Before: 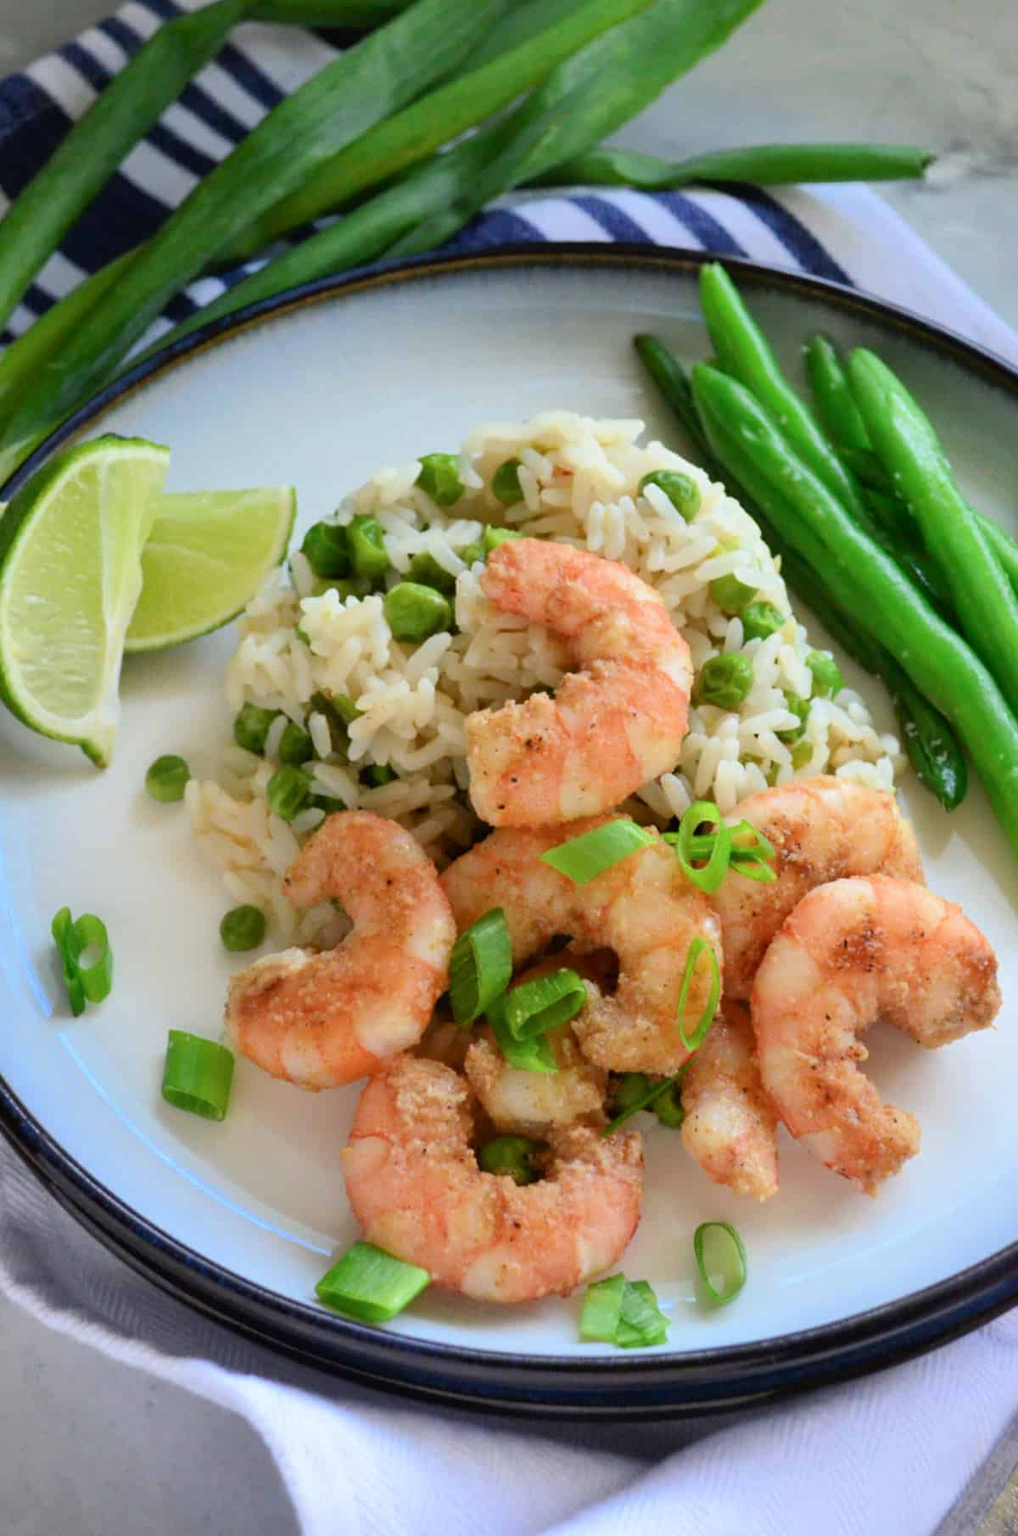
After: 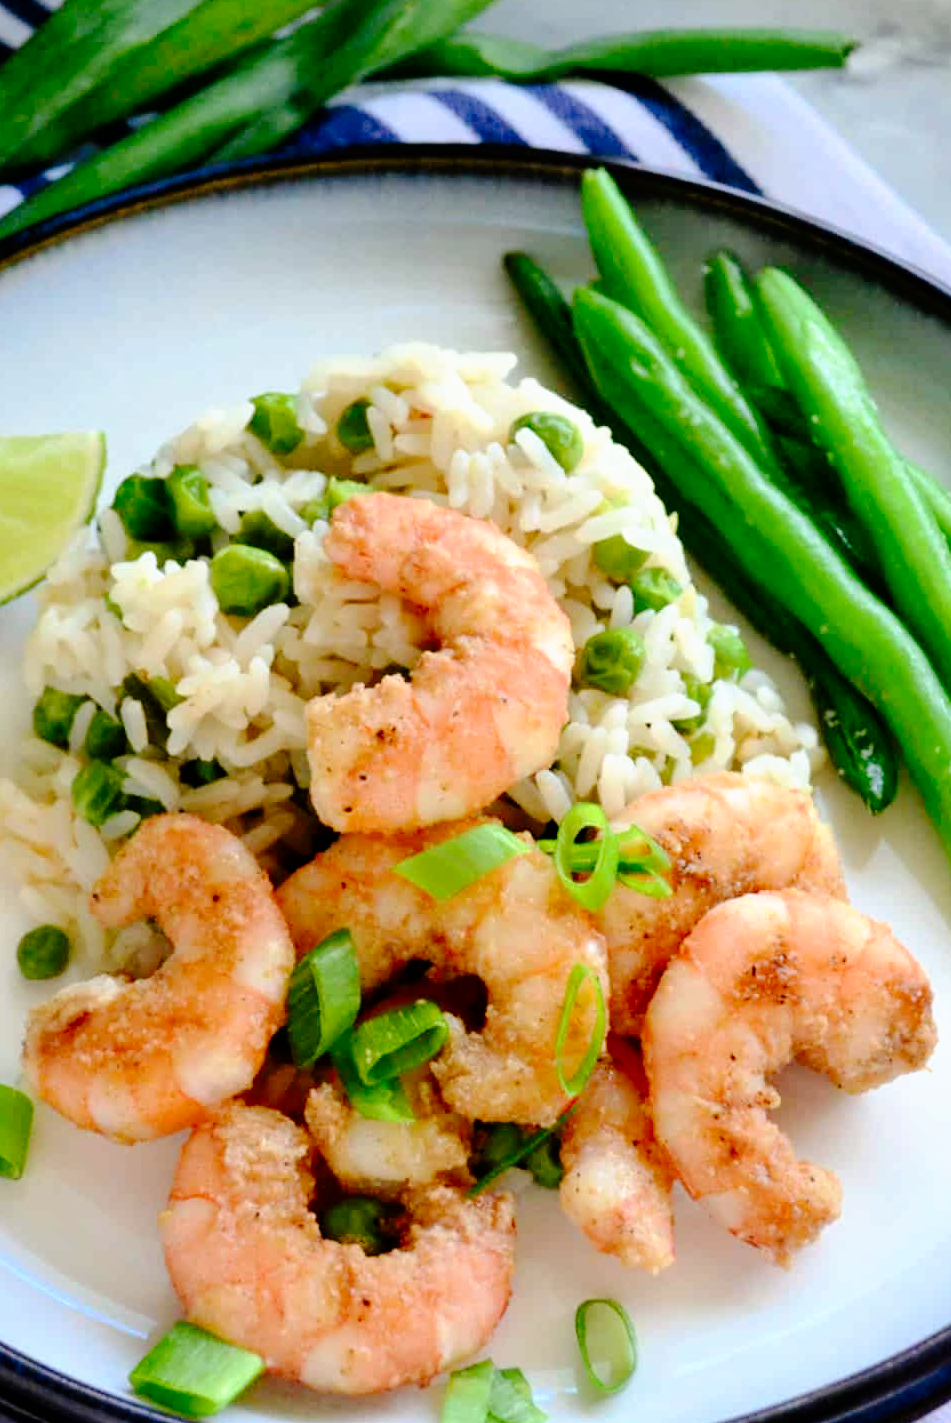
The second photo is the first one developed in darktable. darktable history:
haze removal: strength -0.052, compatibility mode true, adaptive false
crop and rotate: left 20.272%, top 7.889%, right 0.435%, bottom 13.511%
base curve: curves: ch0 [(0, 0) (0.283, 0.295) (1, 1)], preserve colors none
tone curve: curves: ch0 [(0, 0) (0.003, 0) (0.011, 0.001) (0.025, 0.001) (0.044, 0.002) (0.069, 0.007) (0.1, 0.015) (0.136, 0.027) (0.177, 0.066) (0.224, 0.122) (0.277, 0.219) (0.335, 0.327) (0.399, 0.432) (0.468, 0.527) (0.543, 0.615) (0.623, 0.695) (0.709, 0.777) (0.801, 0.874) (0.898, 0.973) (1, 1)], preserve colors none
